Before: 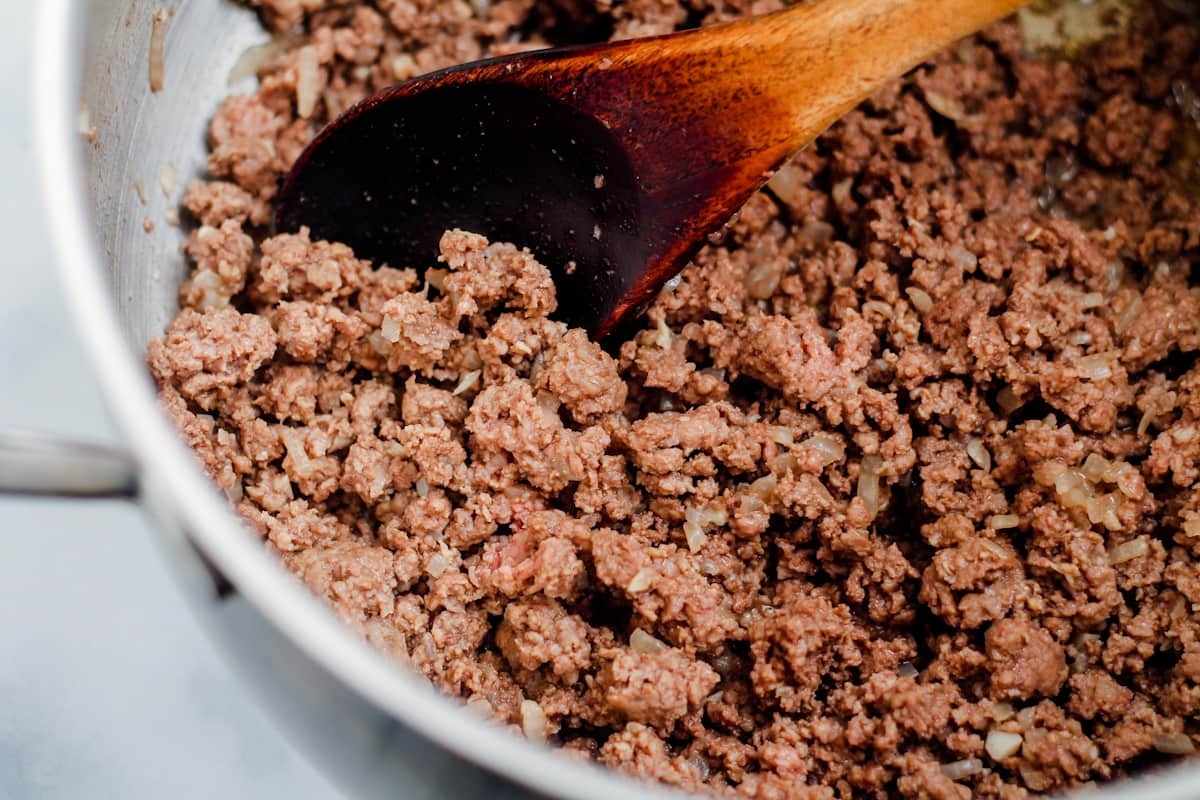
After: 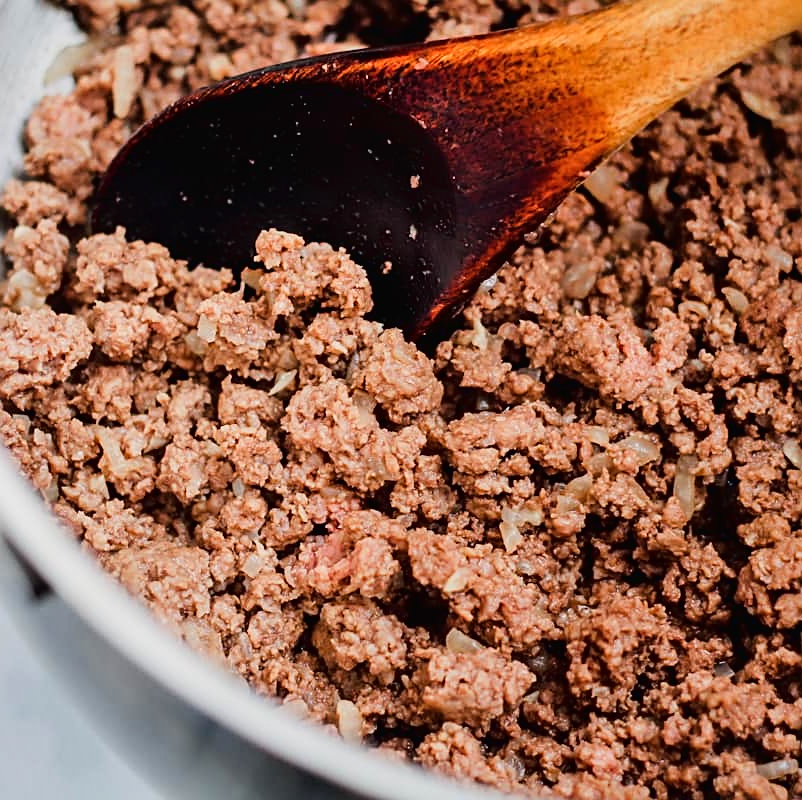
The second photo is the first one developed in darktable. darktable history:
tone curve: curves: ch0 [(0, 0.012) (0.052, 0.04) (0.107, 0.086) (0.269, 0.266) (0.471, 0.503) (0.731, 0.771) (0.921, 0.909) (0.999, 0.951)]; ch1 [(0, 0) (0.339, 0.298) (0.402, 0.363) (0.444, 0.415) (0.485, 0.469) (0.494, 0.493) (0.504, 0.501) (0.525, 0.534) (0.555, 0.593) (0.594, 0.648) (1, 1)]; ch2 [(0, 0) (0.48, 0.48) (0.504, 0.5) (0.535, 0.557) (0.581, 0.623) (0.649, 0.683) (0.824, 0.815) (1, 1)], color space Lab, linked channels, preserve colors none
shadows and highlights: low approximation 0.01, soften with gaussian
crop: left 15.368%, right 17.721%
sharpen: on, module defaults
